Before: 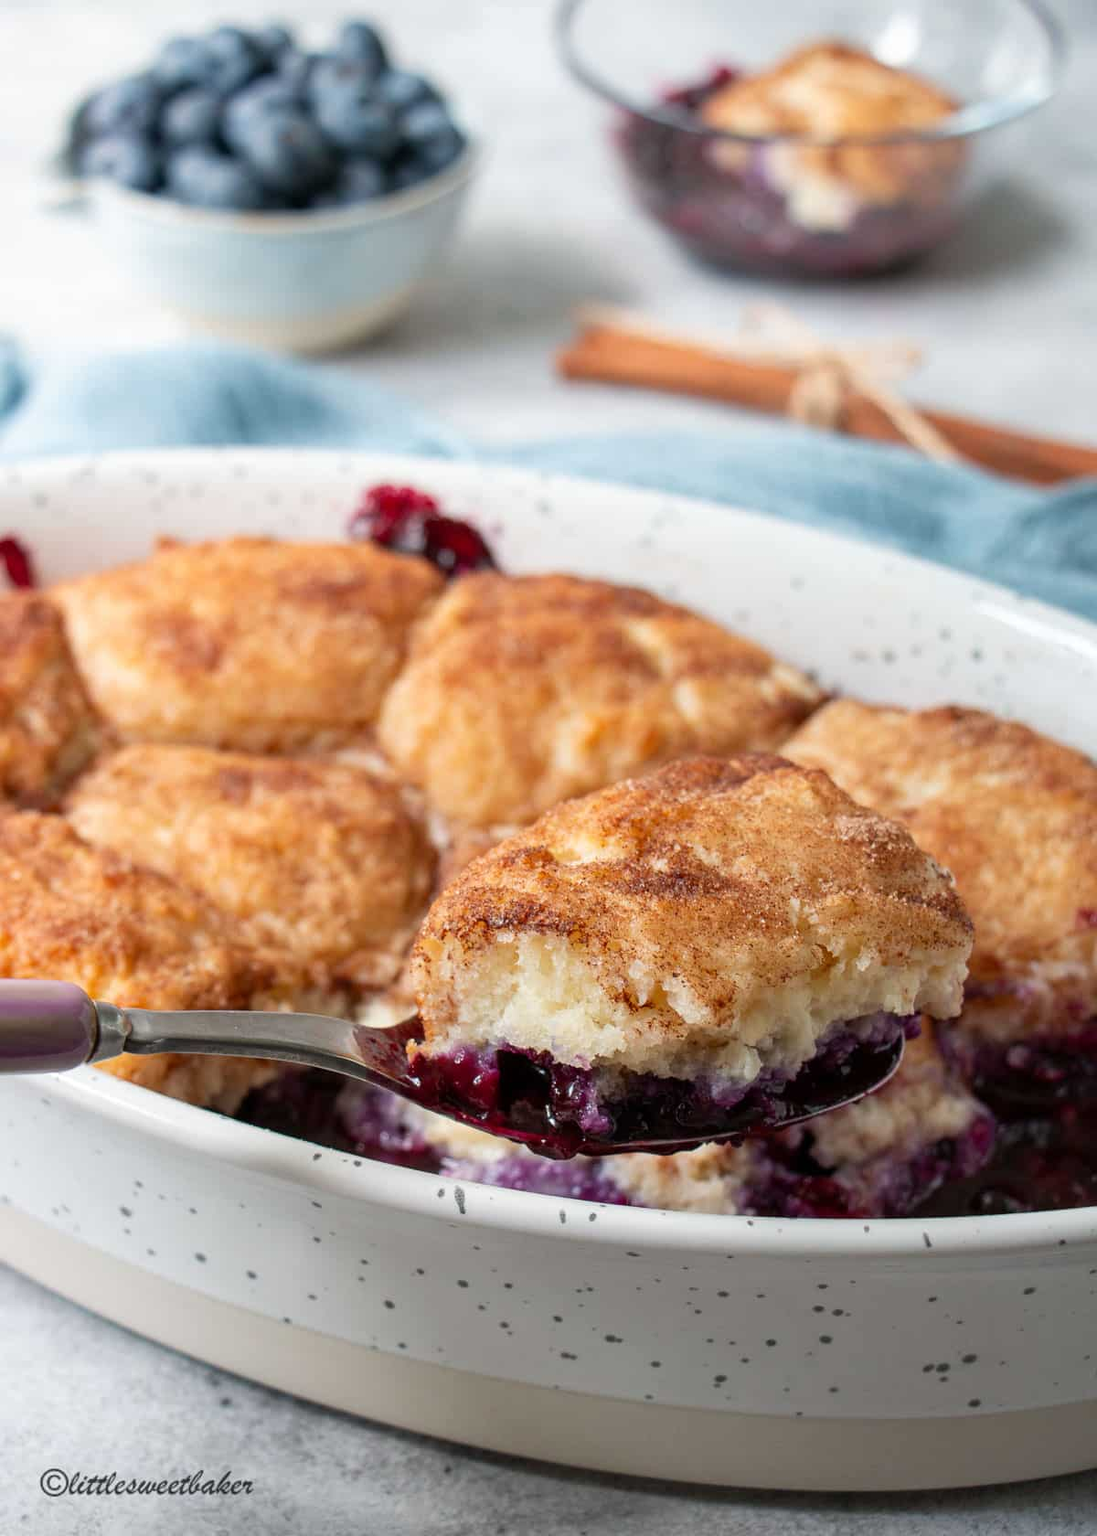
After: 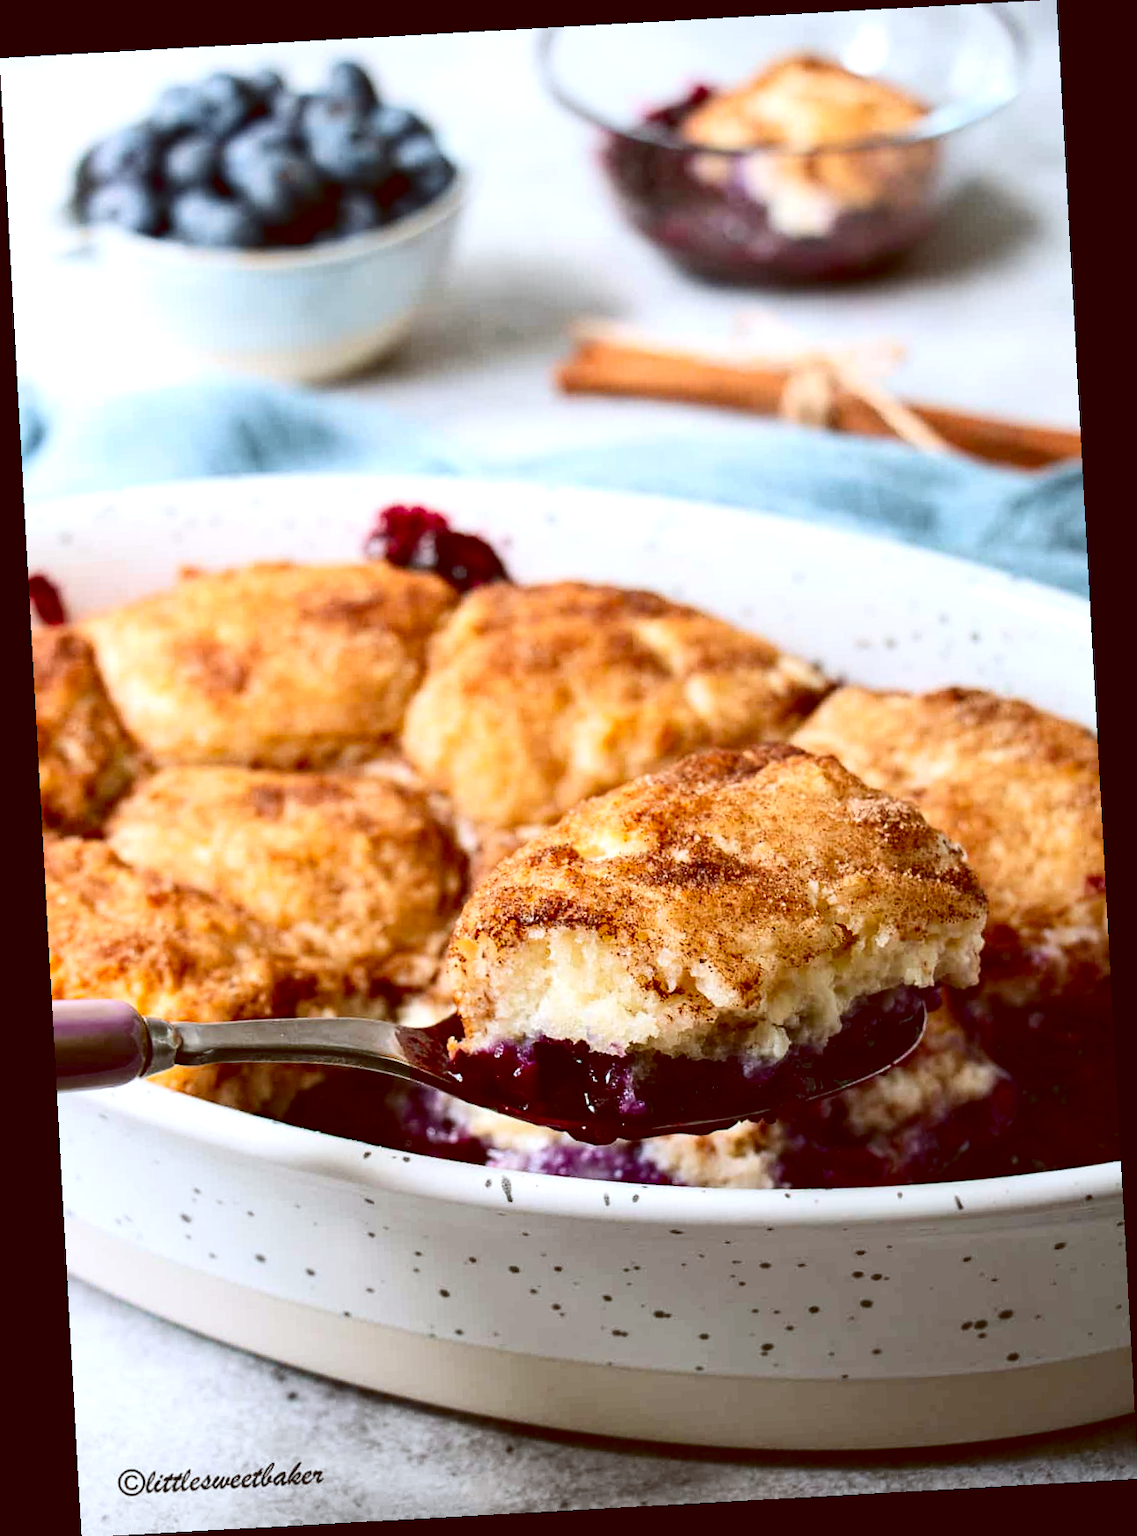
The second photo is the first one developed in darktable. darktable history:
rotate and perspective: rotation -3.18°, automatic cropping off
exposure: exposure 0.376 EV, compensate highlight preservation false
contrast brightness saturation: contrast 0.24, brightness -0.24, saturation 0.14
color balance: lift [1, 1.011, 0.999, 0.989], gamma [1.109, 1.045, 1.039, 0.955], gain [0.917, 0.936, 0.952, 1.064], contrast 2.32%, contrast fulcrum 19%, output saturation 101%
